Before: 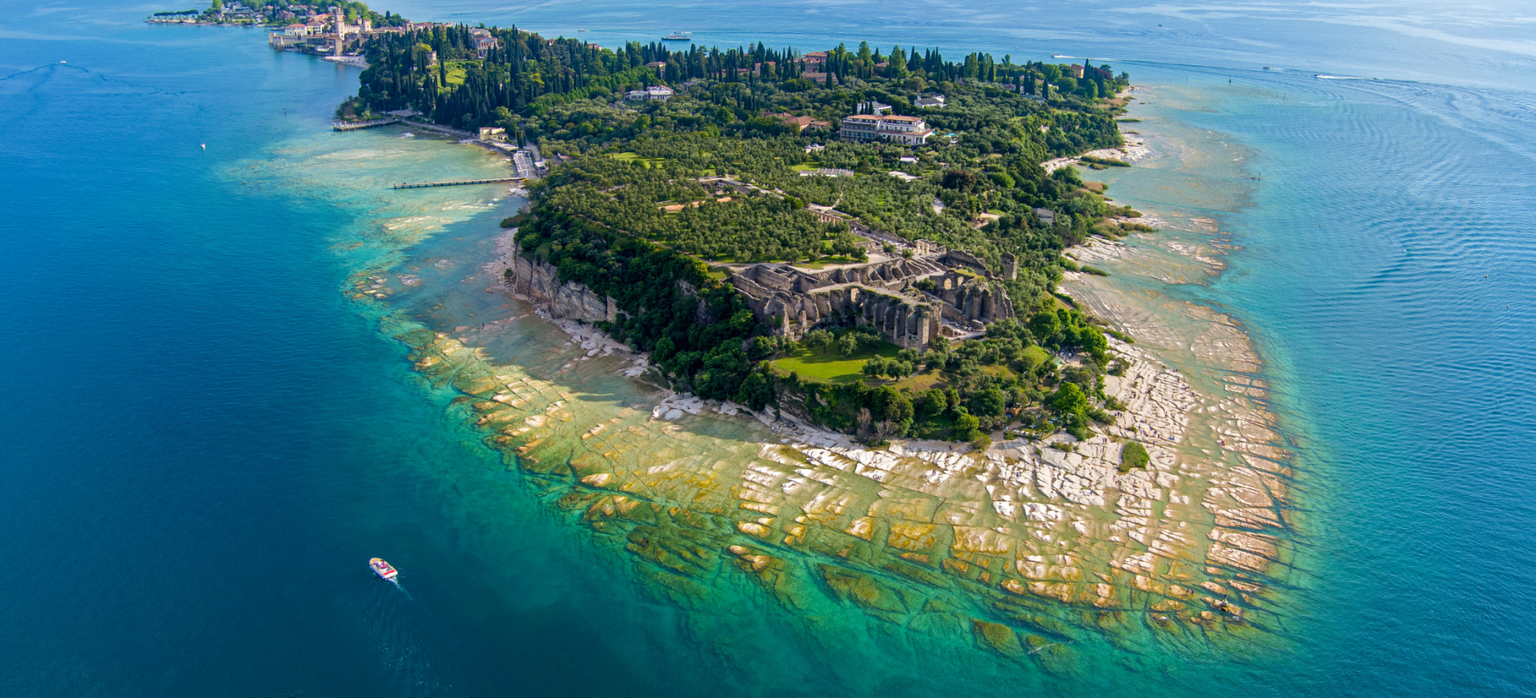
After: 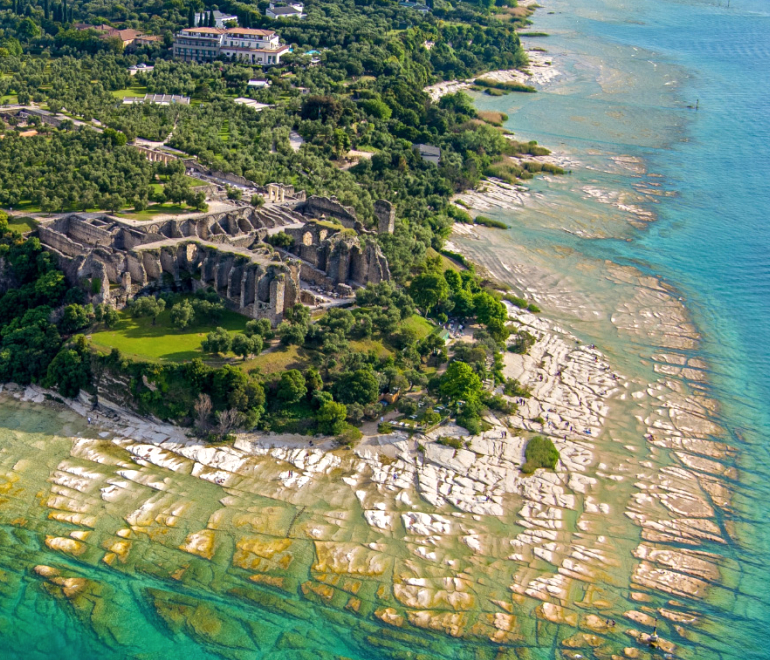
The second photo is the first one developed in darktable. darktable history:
shadows and highlights: radius 171.16, shadows 27, white point adjustment 3.13, highlights -67.95, soften with gaussian
crop: left 45.721%, top 13.393%, right 14.118%, bottom 10.01%
